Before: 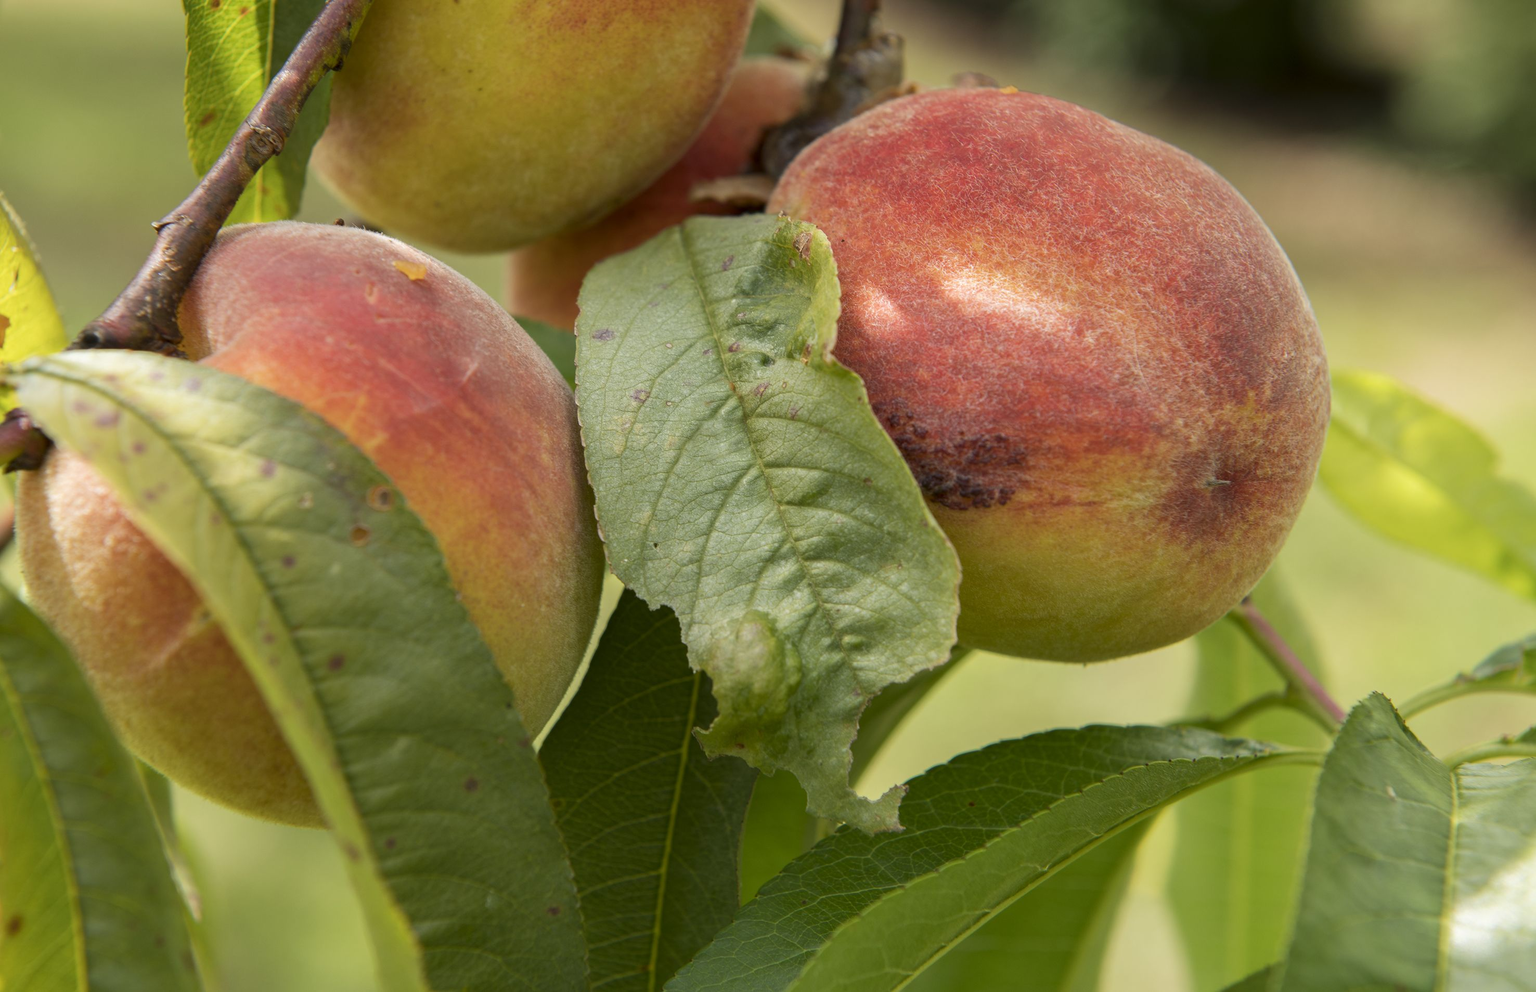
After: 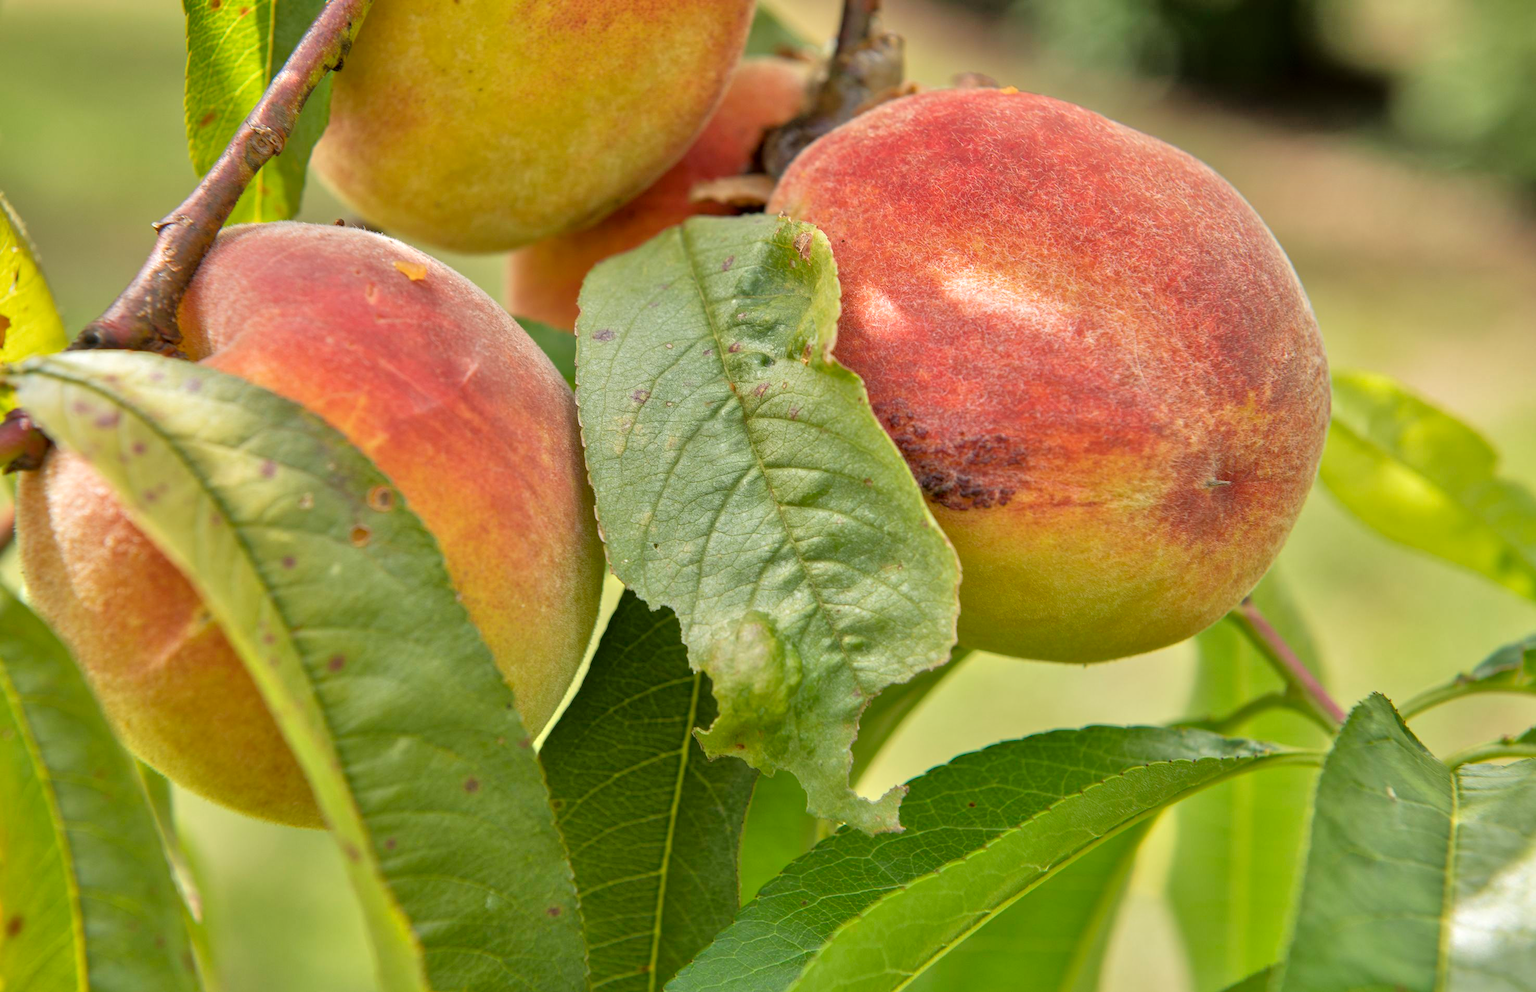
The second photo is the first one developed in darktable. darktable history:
shadows and highlights: low approximation 0.01, soften with gaussian
tone equalizer: -7 EV 0.15 EV, -6 EV 0.6 EV, -5 EV 1.15 EV, -4 EV 1.33 EV, -3 EV 1.15 EV, -2 EV 0.6 EV, -1 EV 0.15 EV, mask exposure compensation -0.5 EV
